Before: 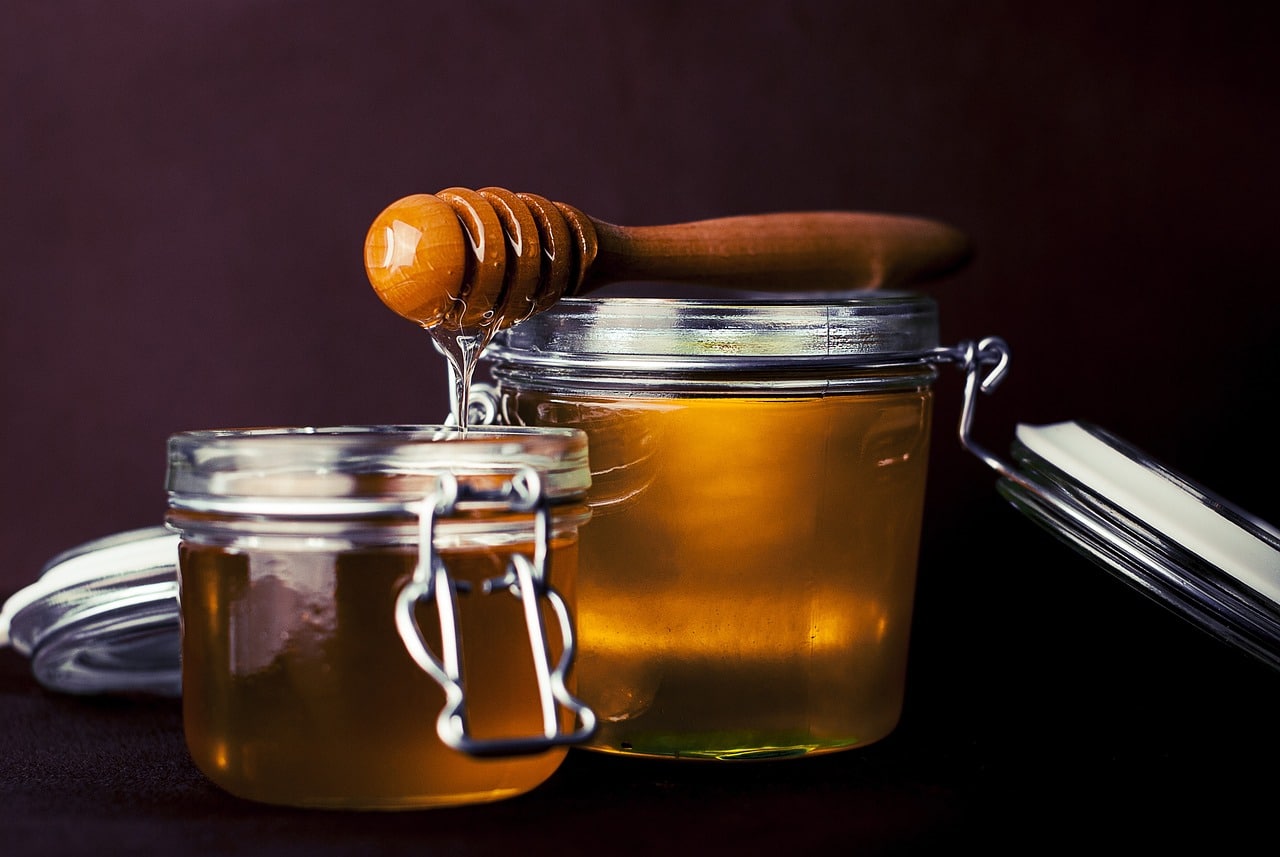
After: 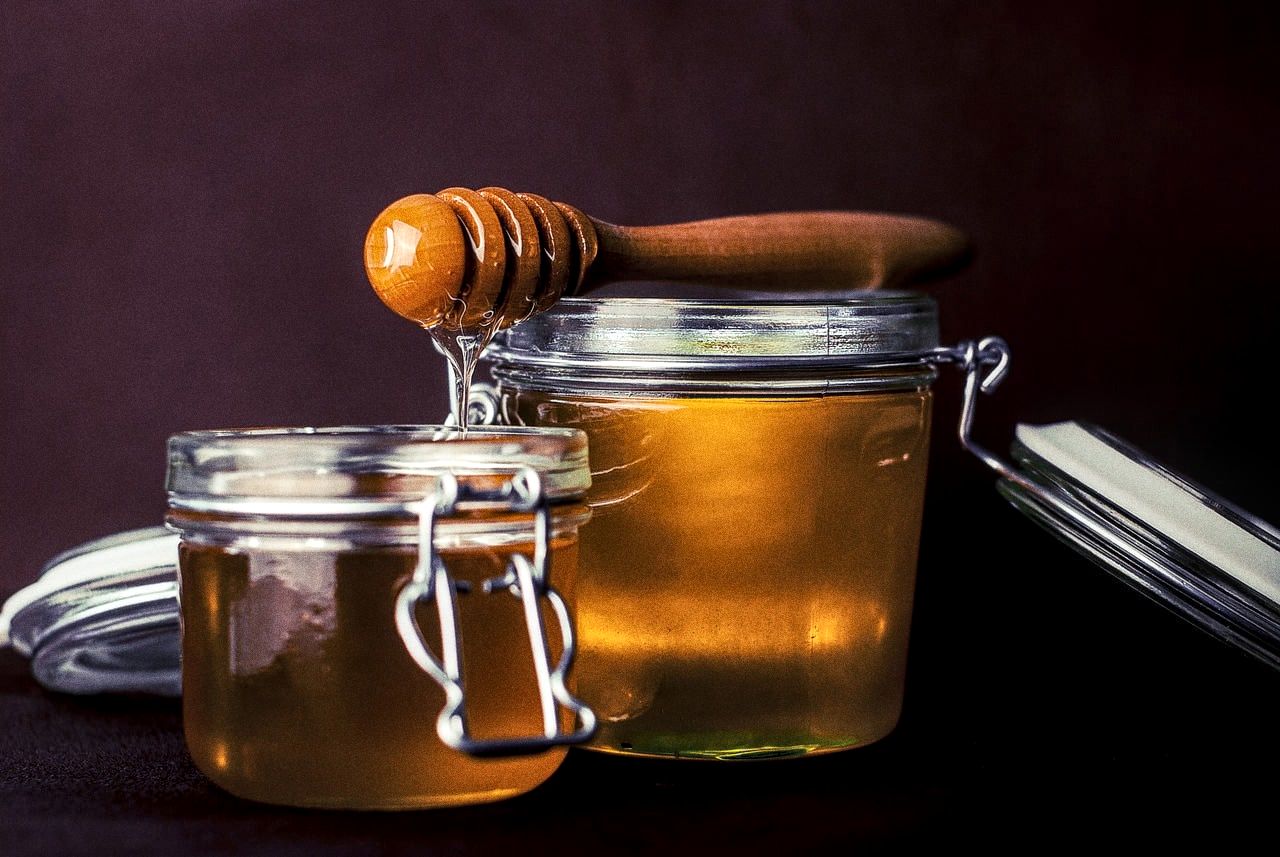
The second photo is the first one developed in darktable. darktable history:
grain: coarseness 0.09 ISO, strength 40%
local contrast: highlights 61%, detail 143%, midtone range 0.428
